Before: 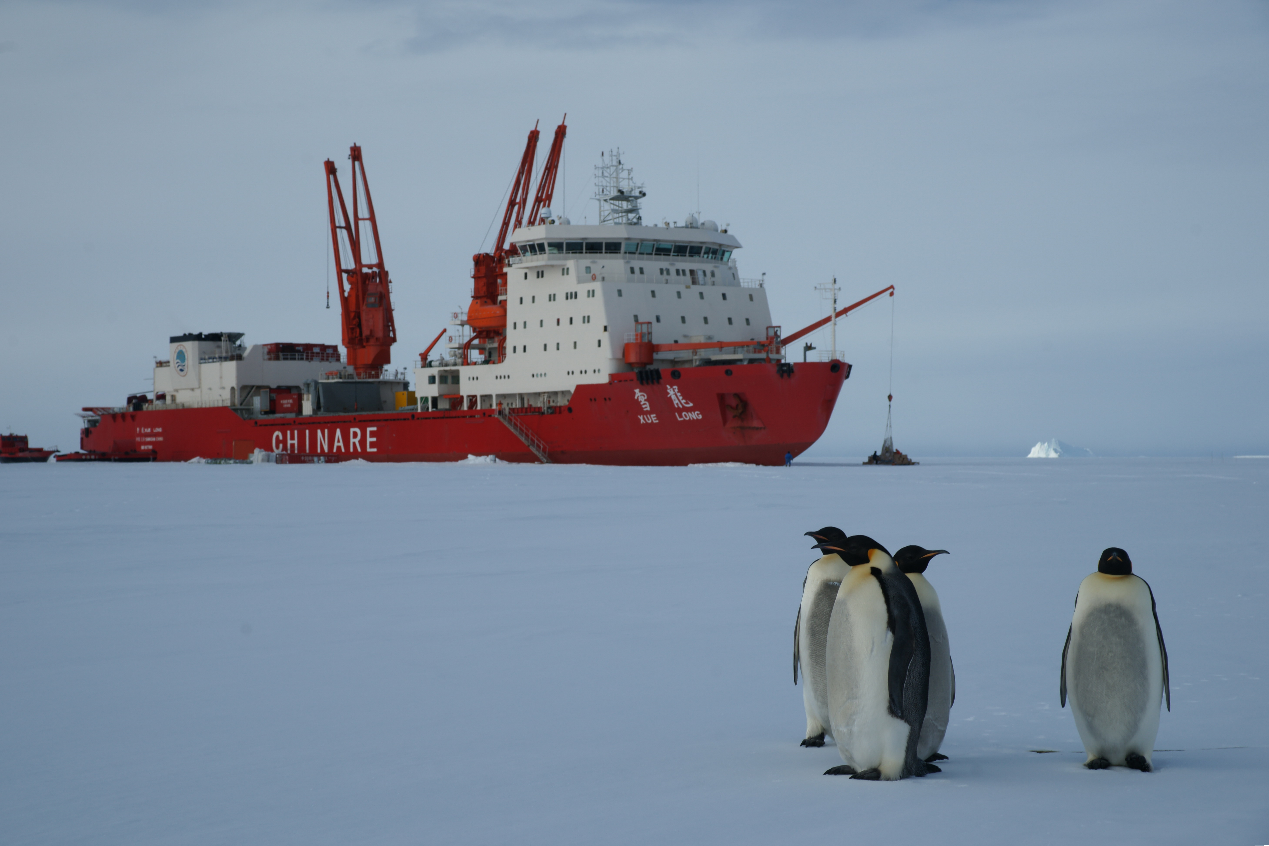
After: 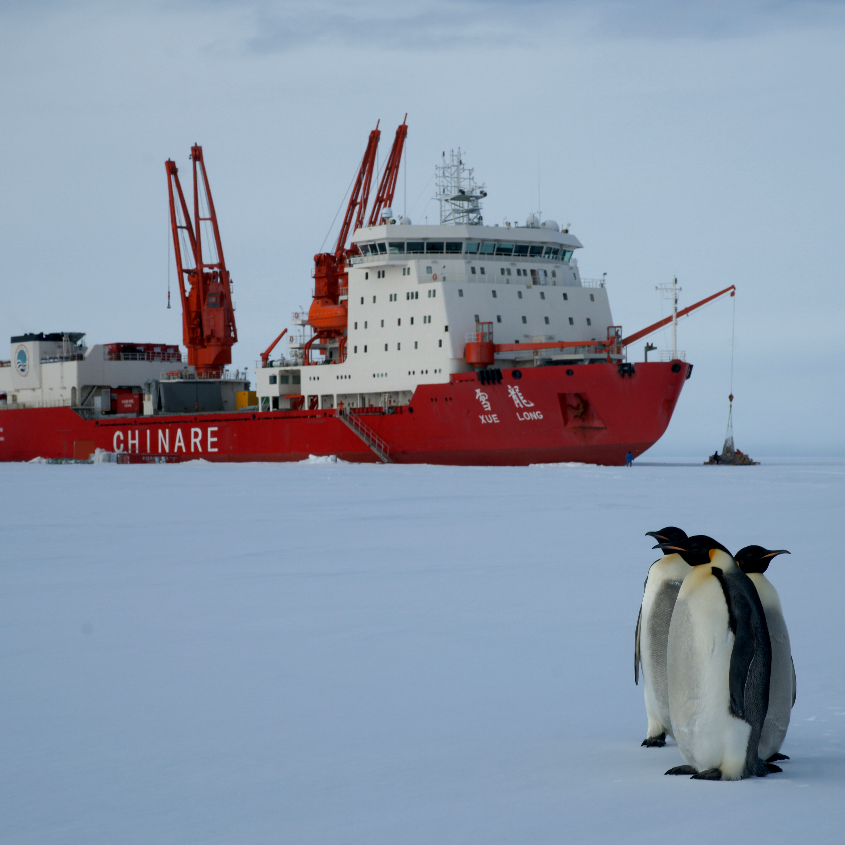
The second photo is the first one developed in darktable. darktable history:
exposure: black level correction 0.005, exposure 0.286 EV, compensate highlight preservation false
crop and rotate: left 12.673%, right 20.66%
